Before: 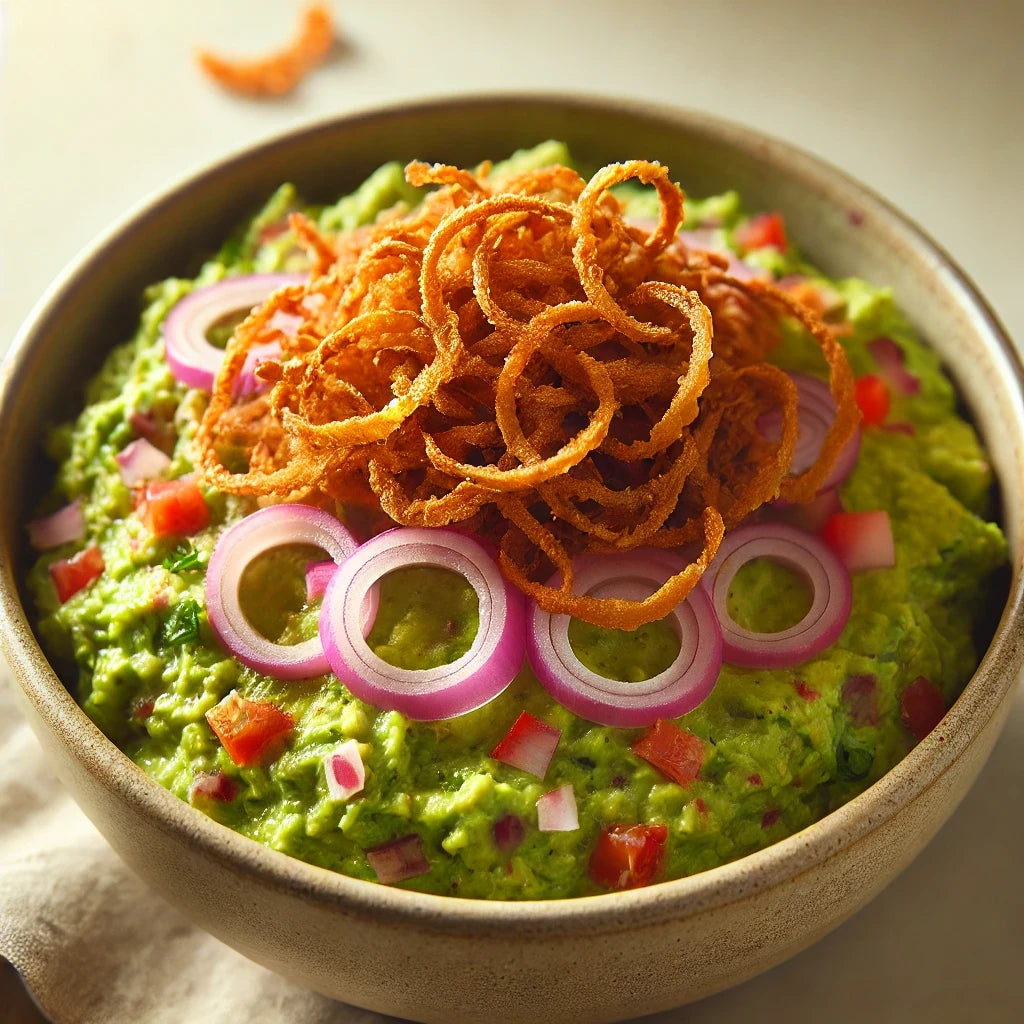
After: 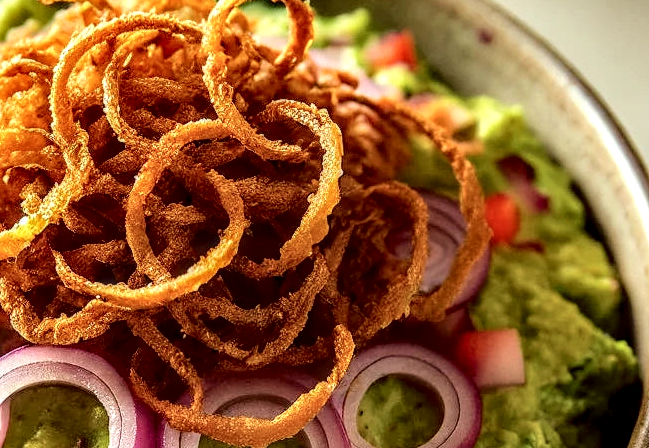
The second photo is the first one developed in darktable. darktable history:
crop: left 36.204%, top 17.818%, right 0.379%, bottom 38.377%
local contrast: highlights 0%, shadows 1%, detail 182%
tone curve: curves: ch0 [(0, 0) (0.003, 0.041) (0.011, 0.042) (0.025, 0.041) (0.044, 0.043) (0.069, 0.048) (0.1, 0.059) (0.136, 0.079) (0.177, 0.107) (0.224, 0.152) (0.277, 0.235) (0.335, 0.331) (0.399, 0.427) (0.468, 0.512) (0.543, 0.595) (0.623, 0.668) (0.709, 0.736) (0.801, 0.813) (0.898, 0.891) (1, 1)], color space Lab, independent channels, preserve colors none
